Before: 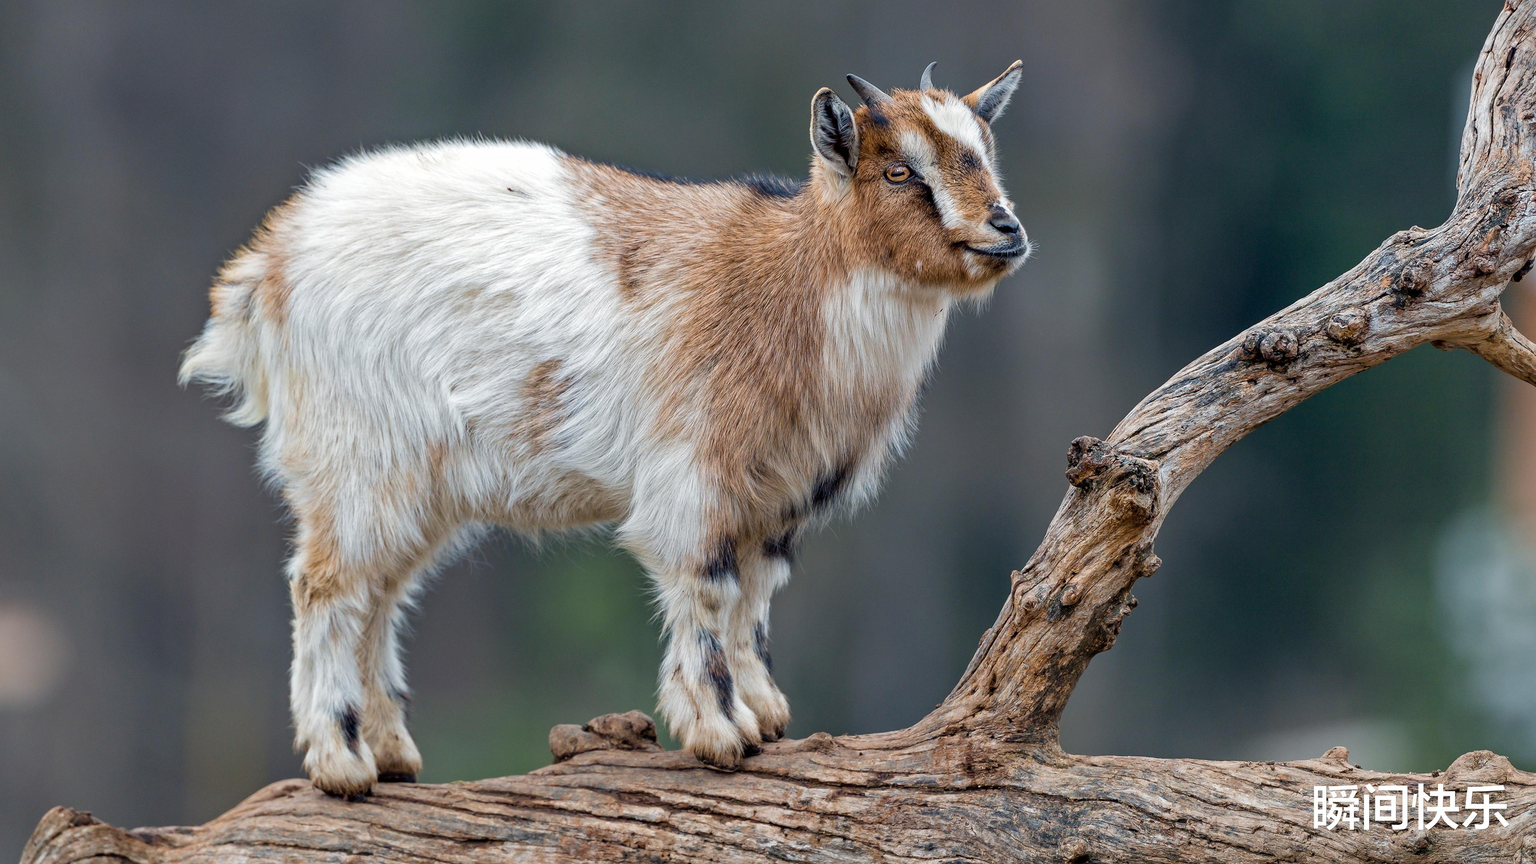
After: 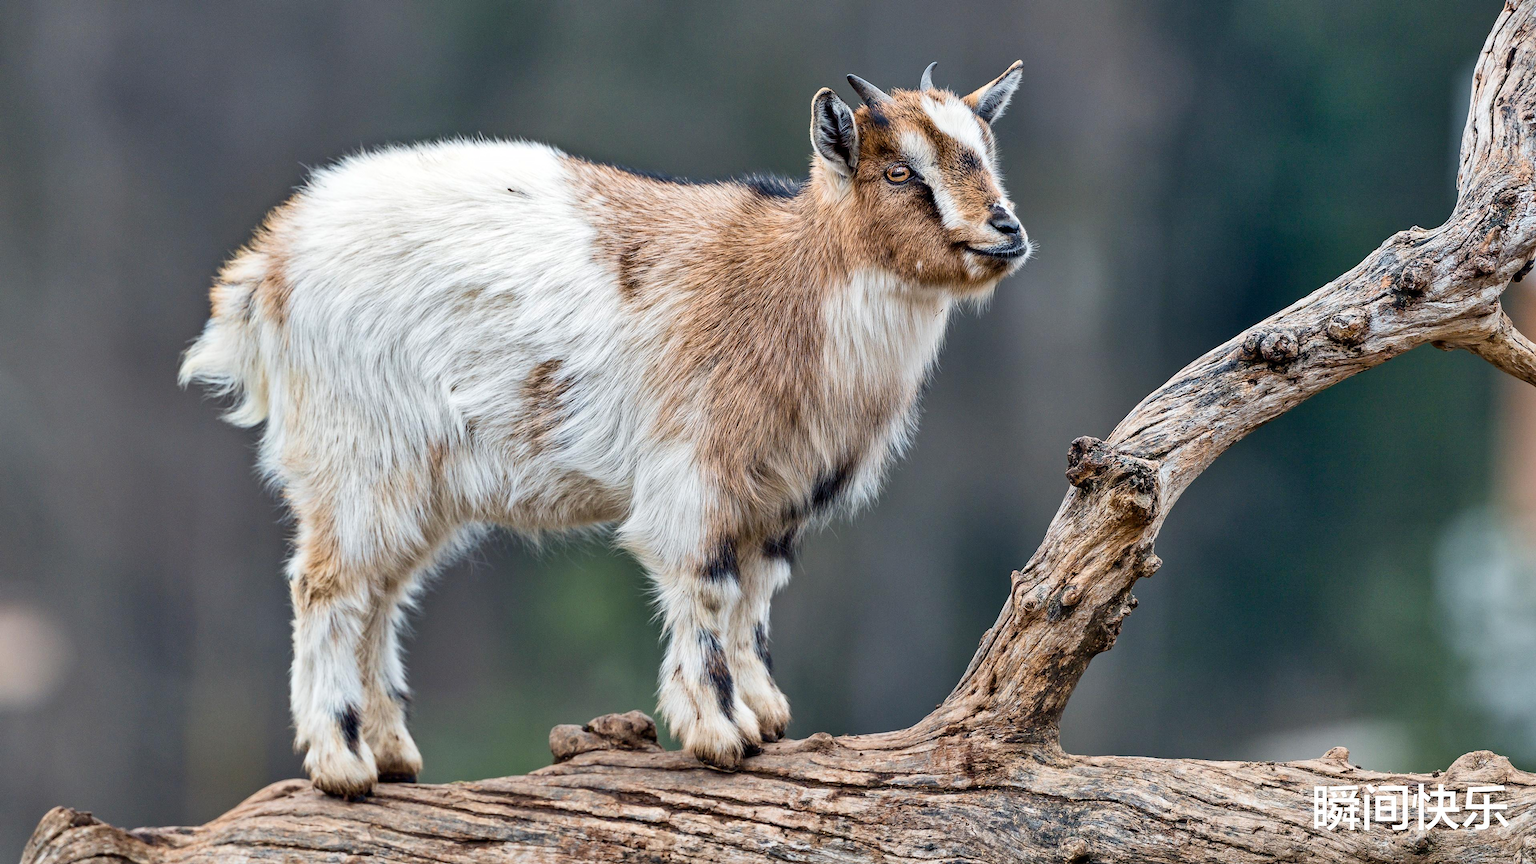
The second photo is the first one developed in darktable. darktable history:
shadows and highlights: soften with gaussian
contrast brightness saturation: contrast 0.24, brightness 0.09
